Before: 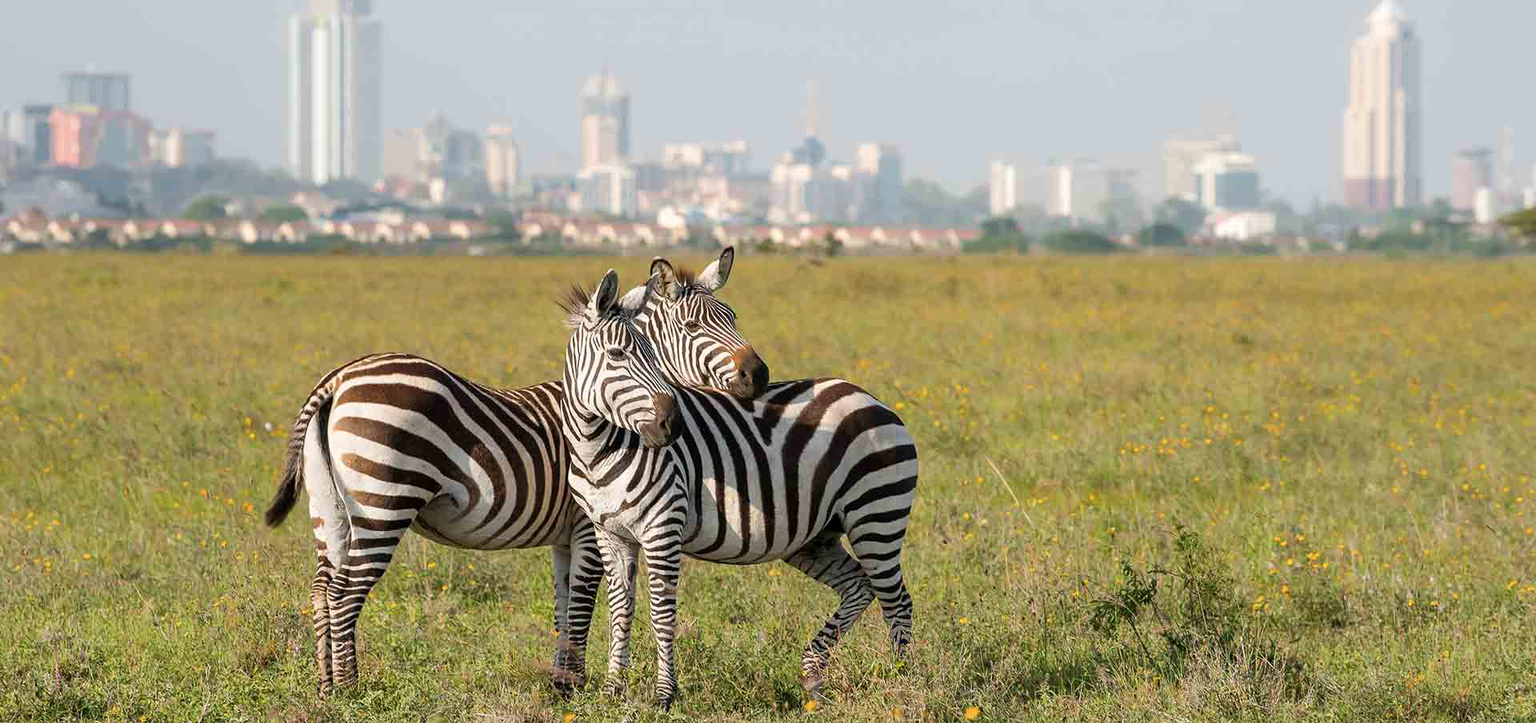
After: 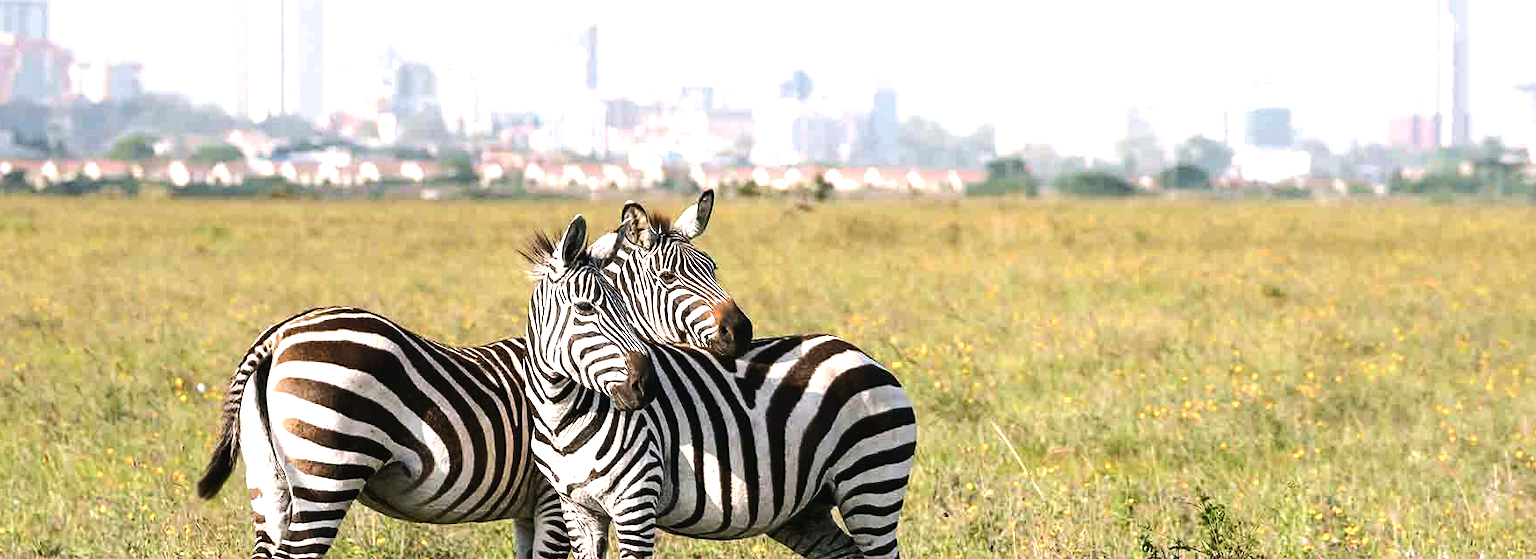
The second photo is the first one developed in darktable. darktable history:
crop: left 5.596%, top 10.314%, right 3.534%, bottom 19.395%
tone equalizer: -8 EV -0.417 EV, -7 EV -0.389 EV, -6 EV -0.333 EV, -5 EV -0.222 EV, -3 EV 0.222 EV, -2 EV 0.333 EV, -1 EV 0.389 EV, +0 EV 0.417 EV, edges refinement/feathering 500, mask exposure compensation -1.57 EV, preserve details no
color balance rgb: shadows lift › chroma 2%, shadows lift › hue 135.47°, highlights gain › chroma 2%, highlights gain › hue 291.01°, global offset › luminance 0.5%, perceptual saturation grading › global saturation -10.8%, perceptual saturation grading › highlights -26.83%, perceptual saturation grading › shadows 21.25%, perceptual brilliance grading › highlights 17.77%, perceptual brilliance grading › mid-tones 31.71%, perceptual brilliance grading › shadows -31.01%, global vibrance 24.91%
